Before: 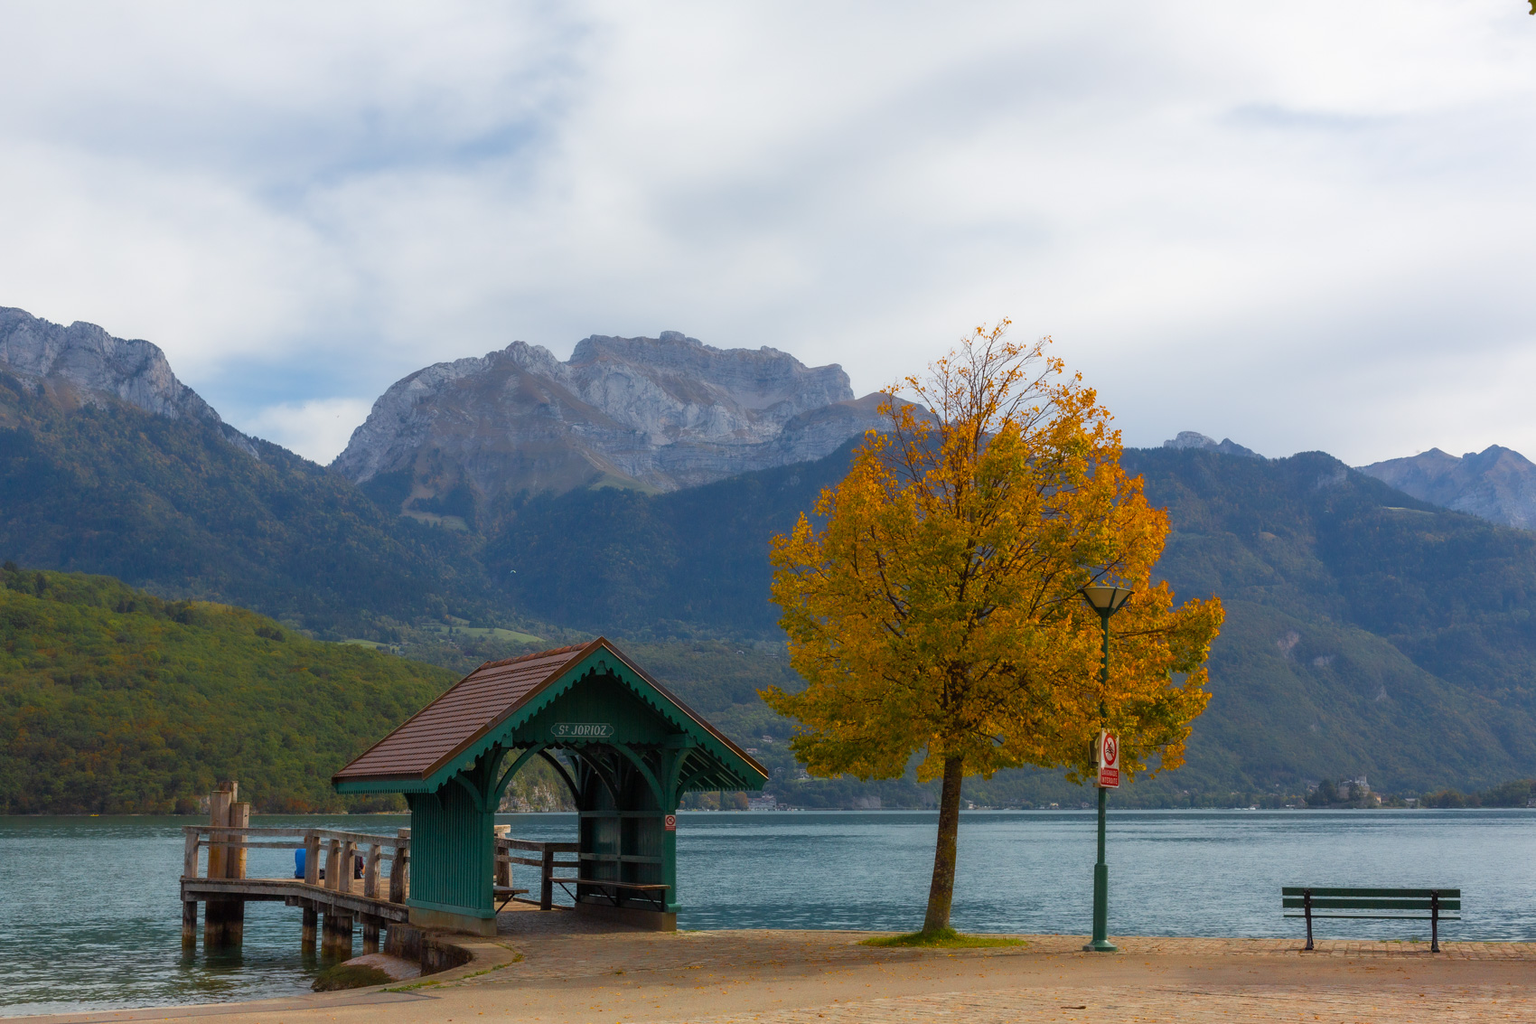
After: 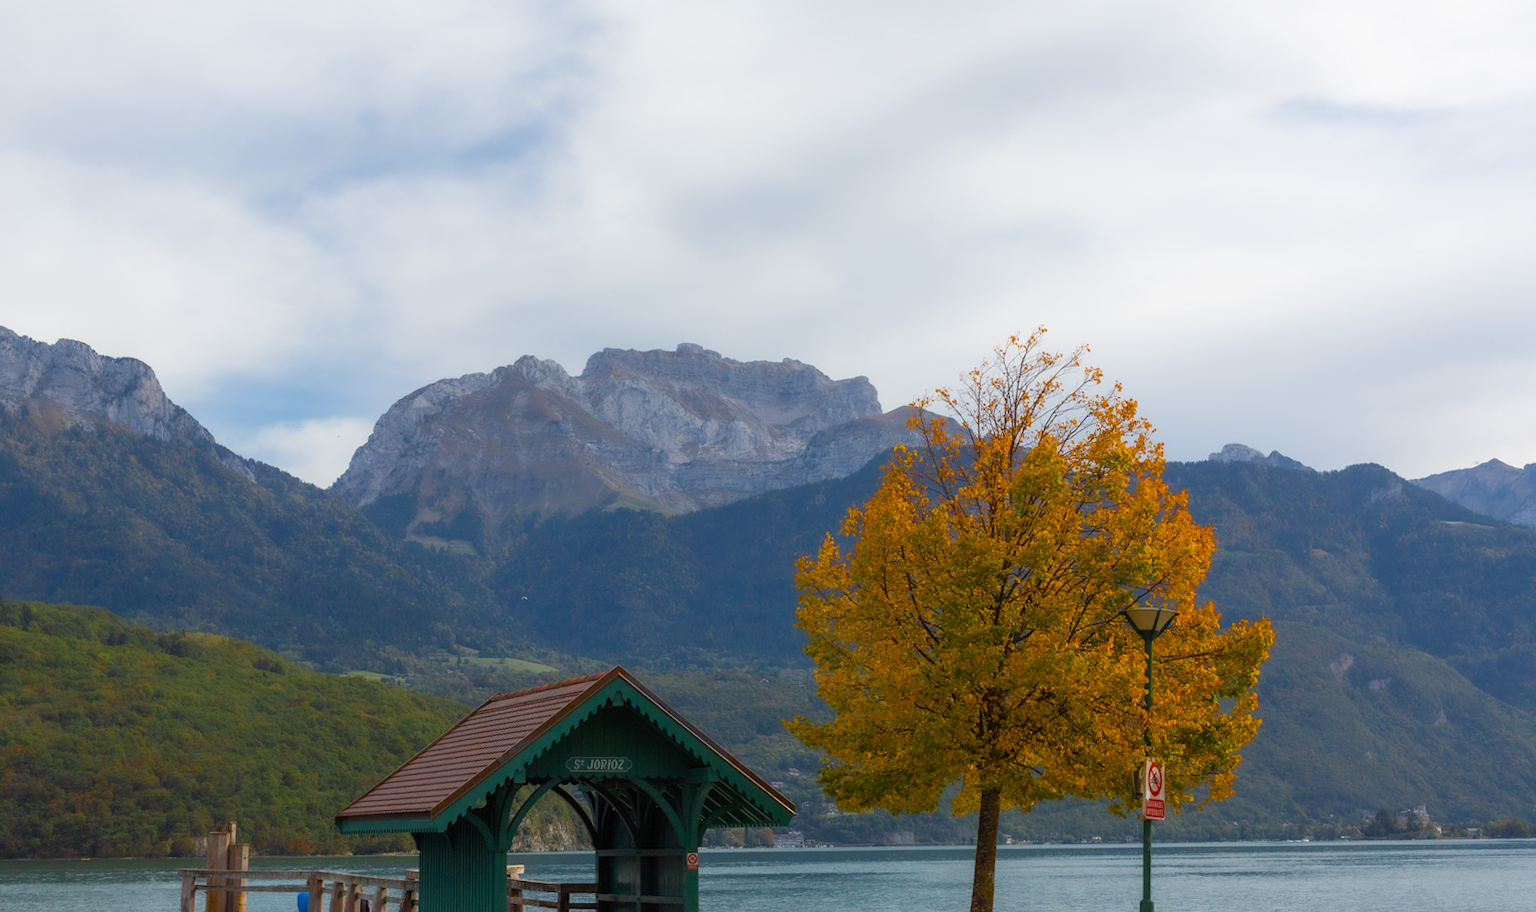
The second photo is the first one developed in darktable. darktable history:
crop and rotate: angle 0.541°, left 0.415%, right 3.321%, bottom 14.222%
